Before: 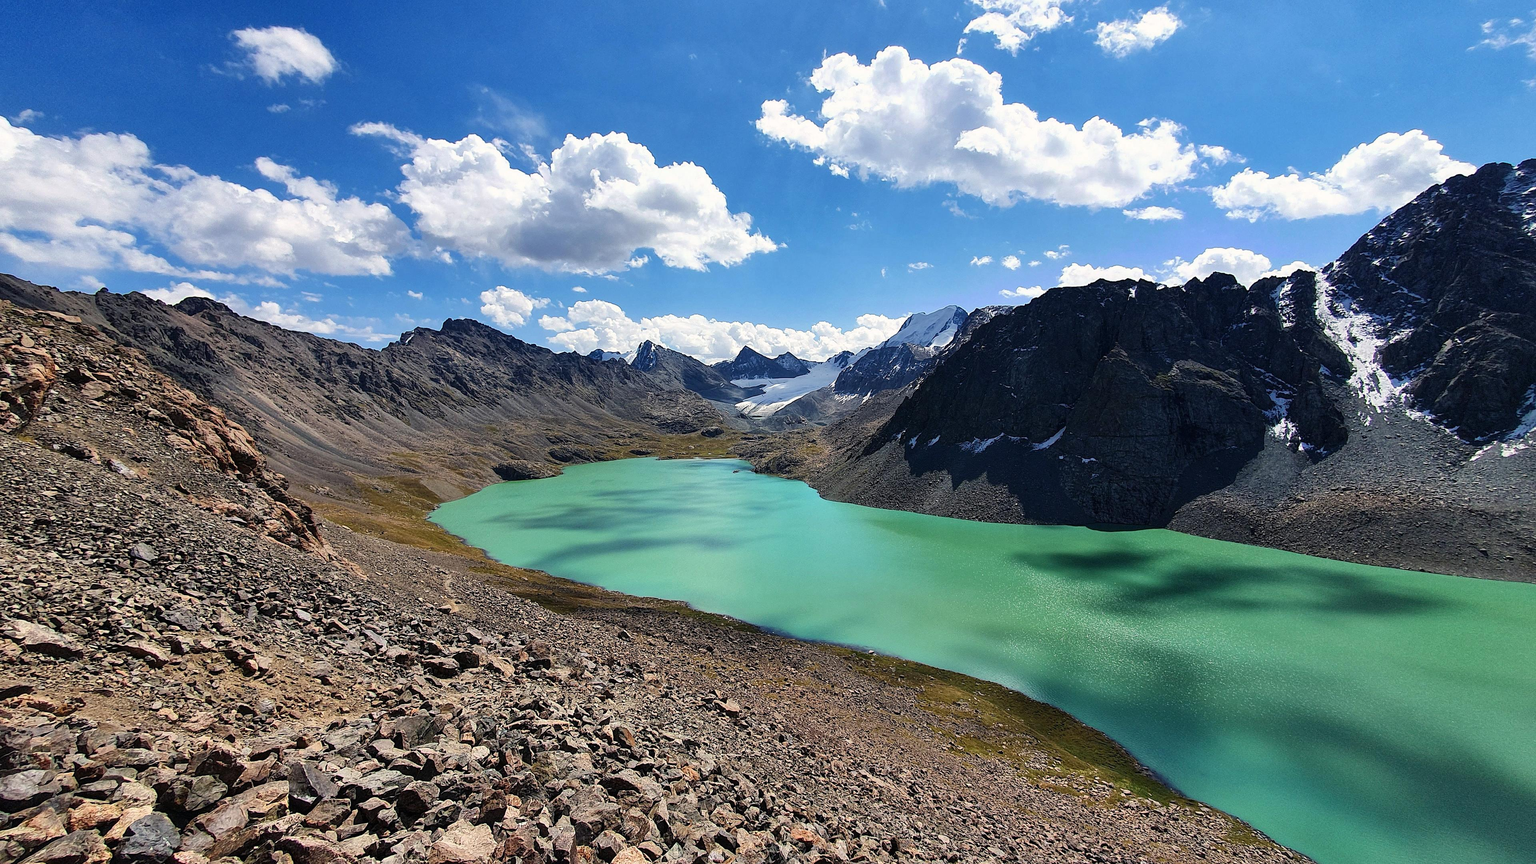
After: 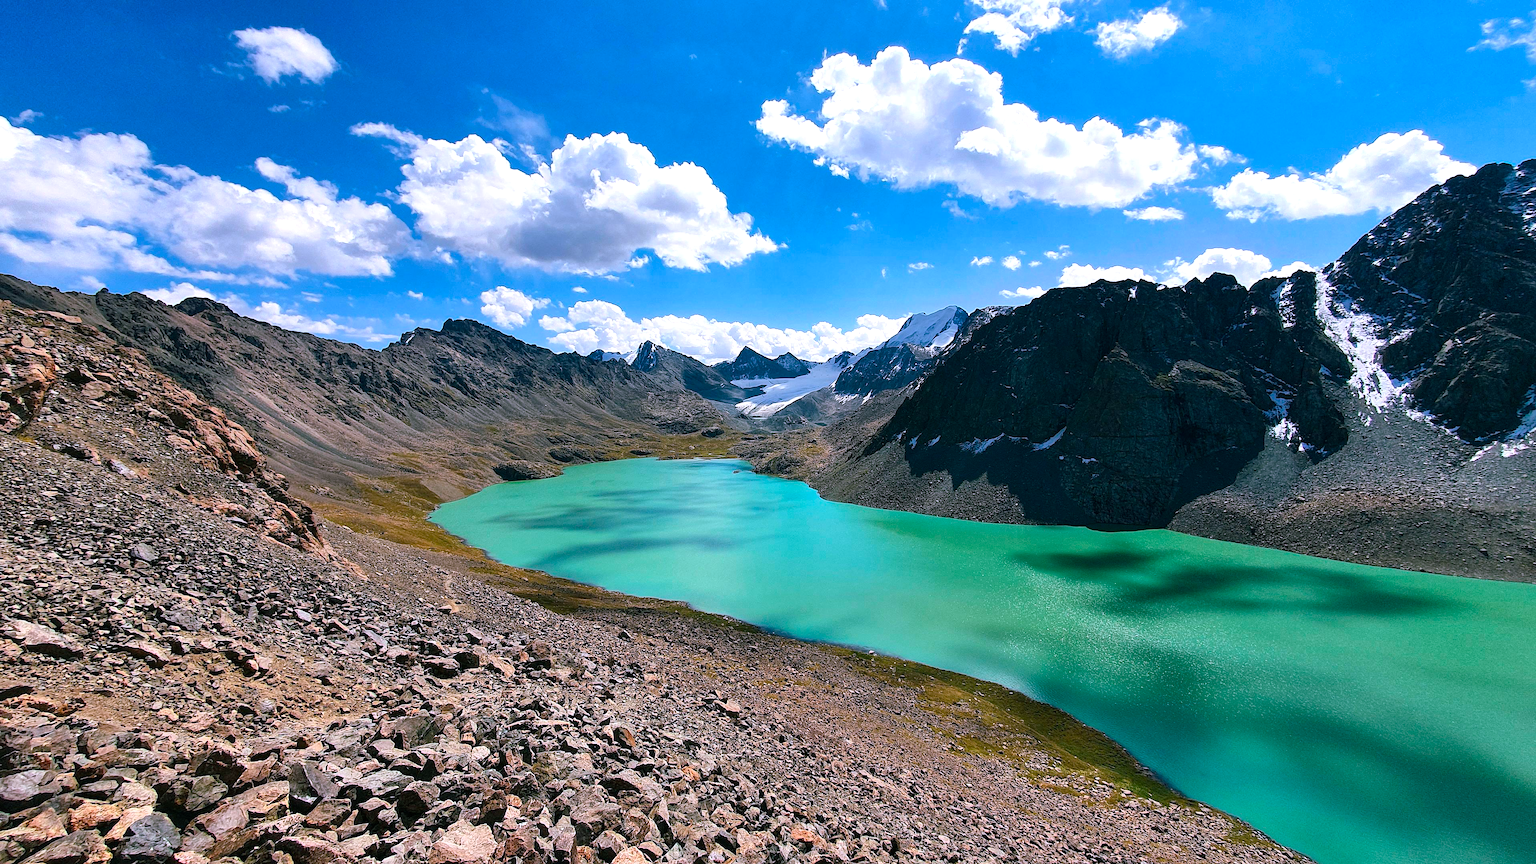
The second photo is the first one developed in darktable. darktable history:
white balance: red 1.188, blue 1.11
color balance rgb: shadows lift › chroma 11.71%, shadows lift › hue 133.46°, highlights gain › chroma 4%, highlights gain › hue 200.2°, perceptual saturation grading › global saturation 18.05%
vignetting: fall-off start 116.67%, fall-off radius 59.26%, brightness -0.31, saturation -0.056
